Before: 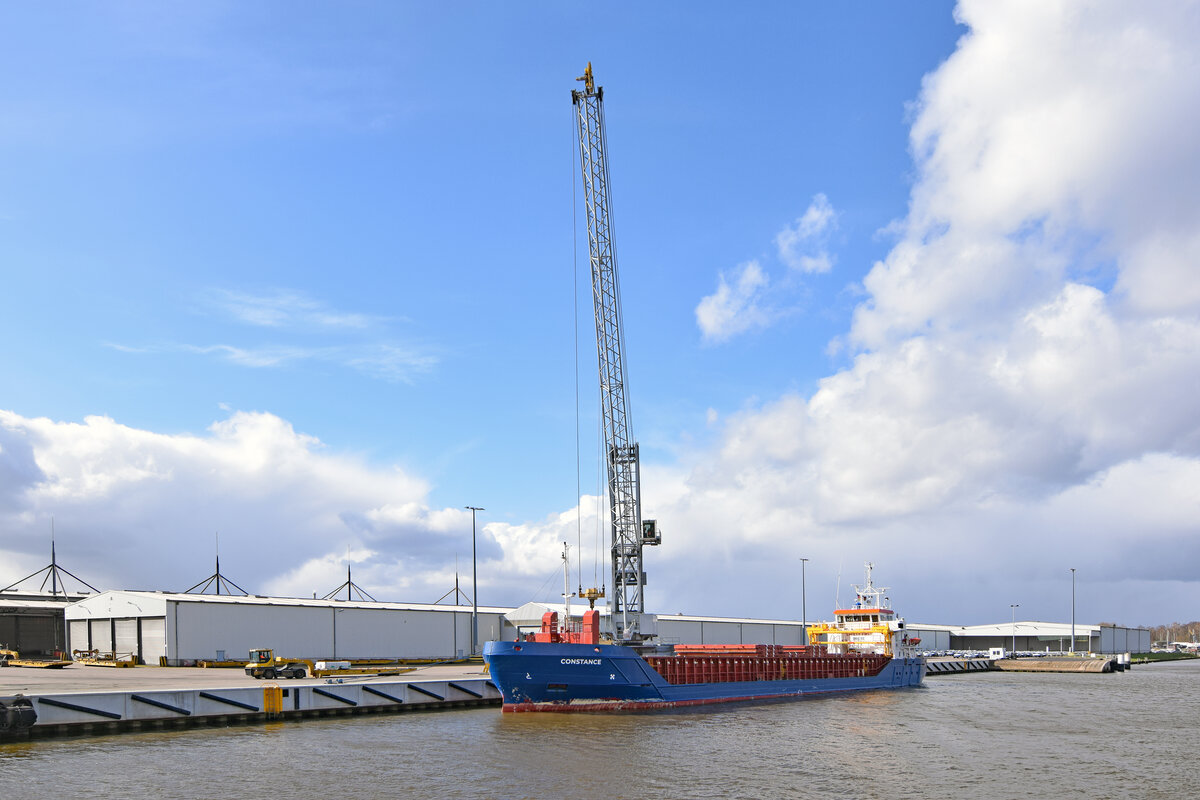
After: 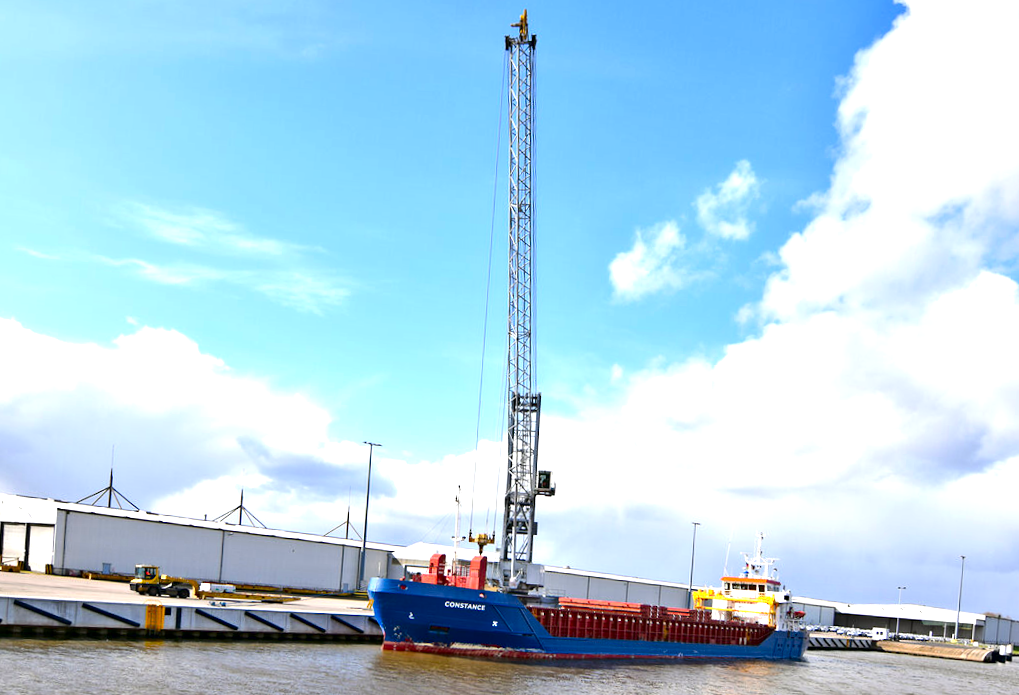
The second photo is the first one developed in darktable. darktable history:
contrast equalizer: y [[0.514, 0.573, 0.581, 0.508, 0.5, 0.5], [0.5 ×6], [0.5 ×6], [0 ×6], [0 ×6]], mix 0.79
rotate and perspective: rotation 1.72°, automatic cropping off
crop and rotate: angle -3.27°, left 5.211%, top 5.211%, right 4.607%, bottom 4.607%
contrast brightness saturation: contrast 0.12, brightness -0.12, saturation 0.2
exposure: black level correction 0, exposure 0.7 EV, compensate exposure bias true, compensate highlight preservation false
